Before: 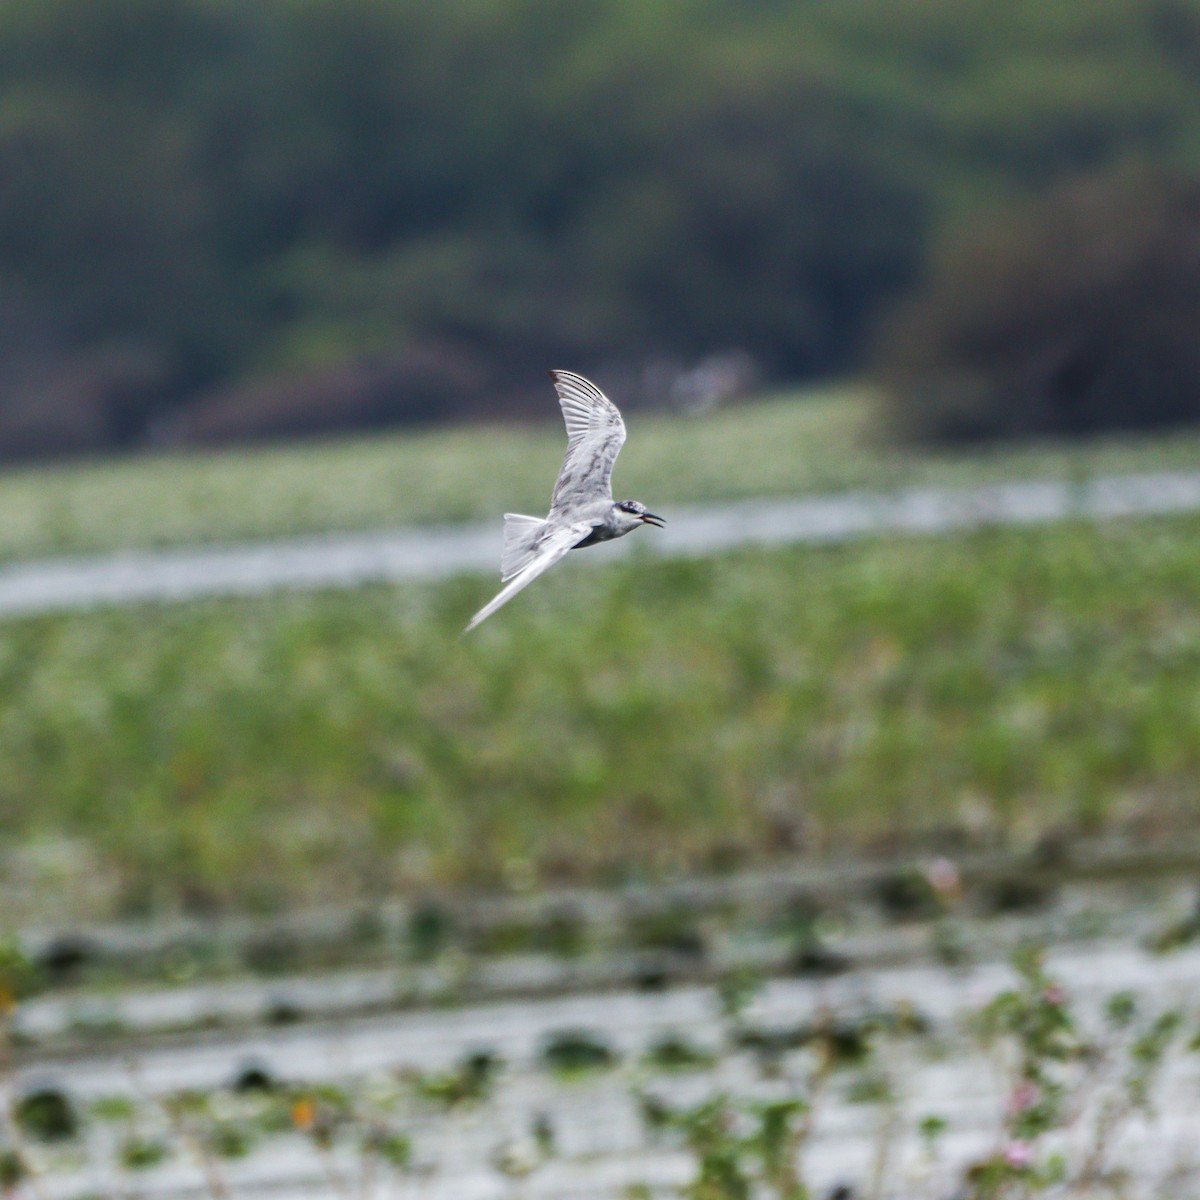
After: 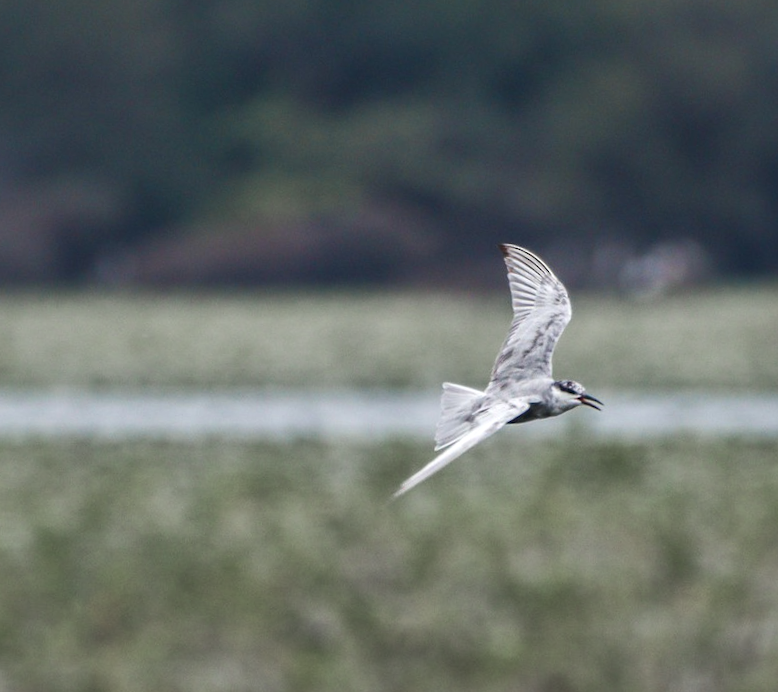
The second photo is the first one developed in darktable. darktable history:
crop and rotate: angle -4.99°, left 2.122%, top 6.945%, right 27.566%, bottom 30.519%
white balance: red 1, blue 1
color zones: curves: ch1 [(0, 0.708) (0.088, 0.648) (0.245, 0.187) (0.429, 0.326) (0.571, 0.498) (0.714, 0.5) (0.857, 0.5) (1, 0.708)]
local contrast: mode bilateral grid, contrast 20, coarseness 50, detail 120%, midtone range 0.2
